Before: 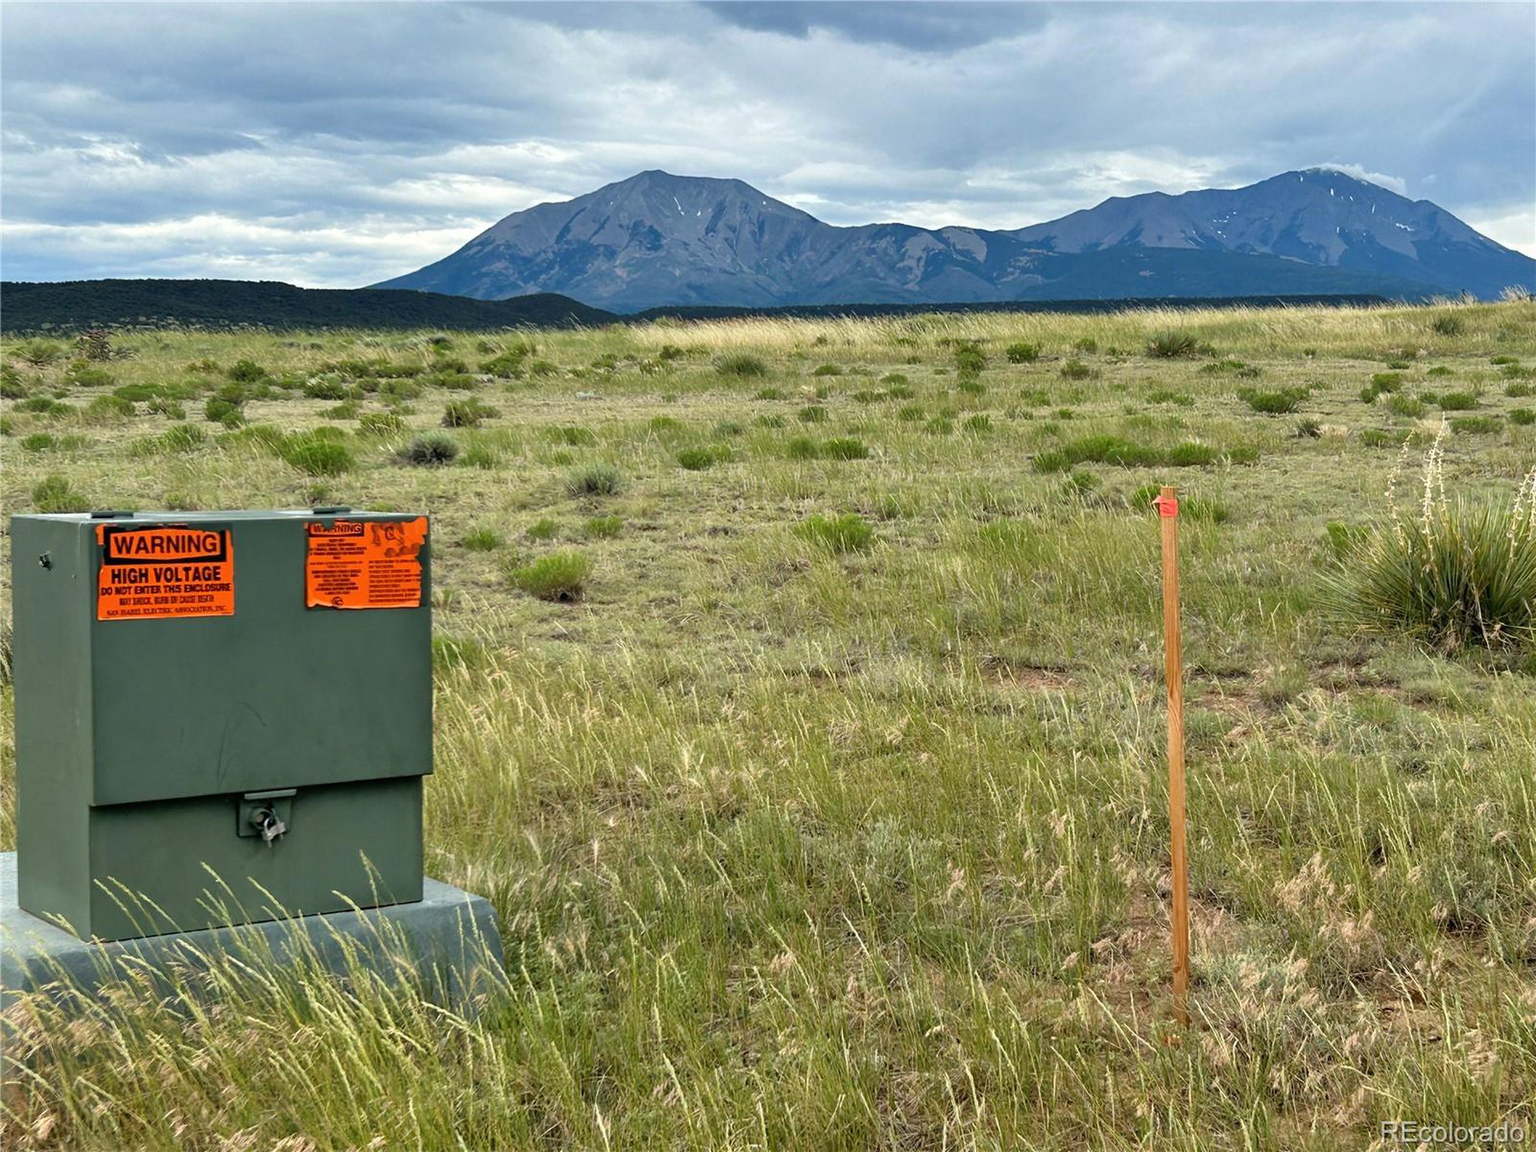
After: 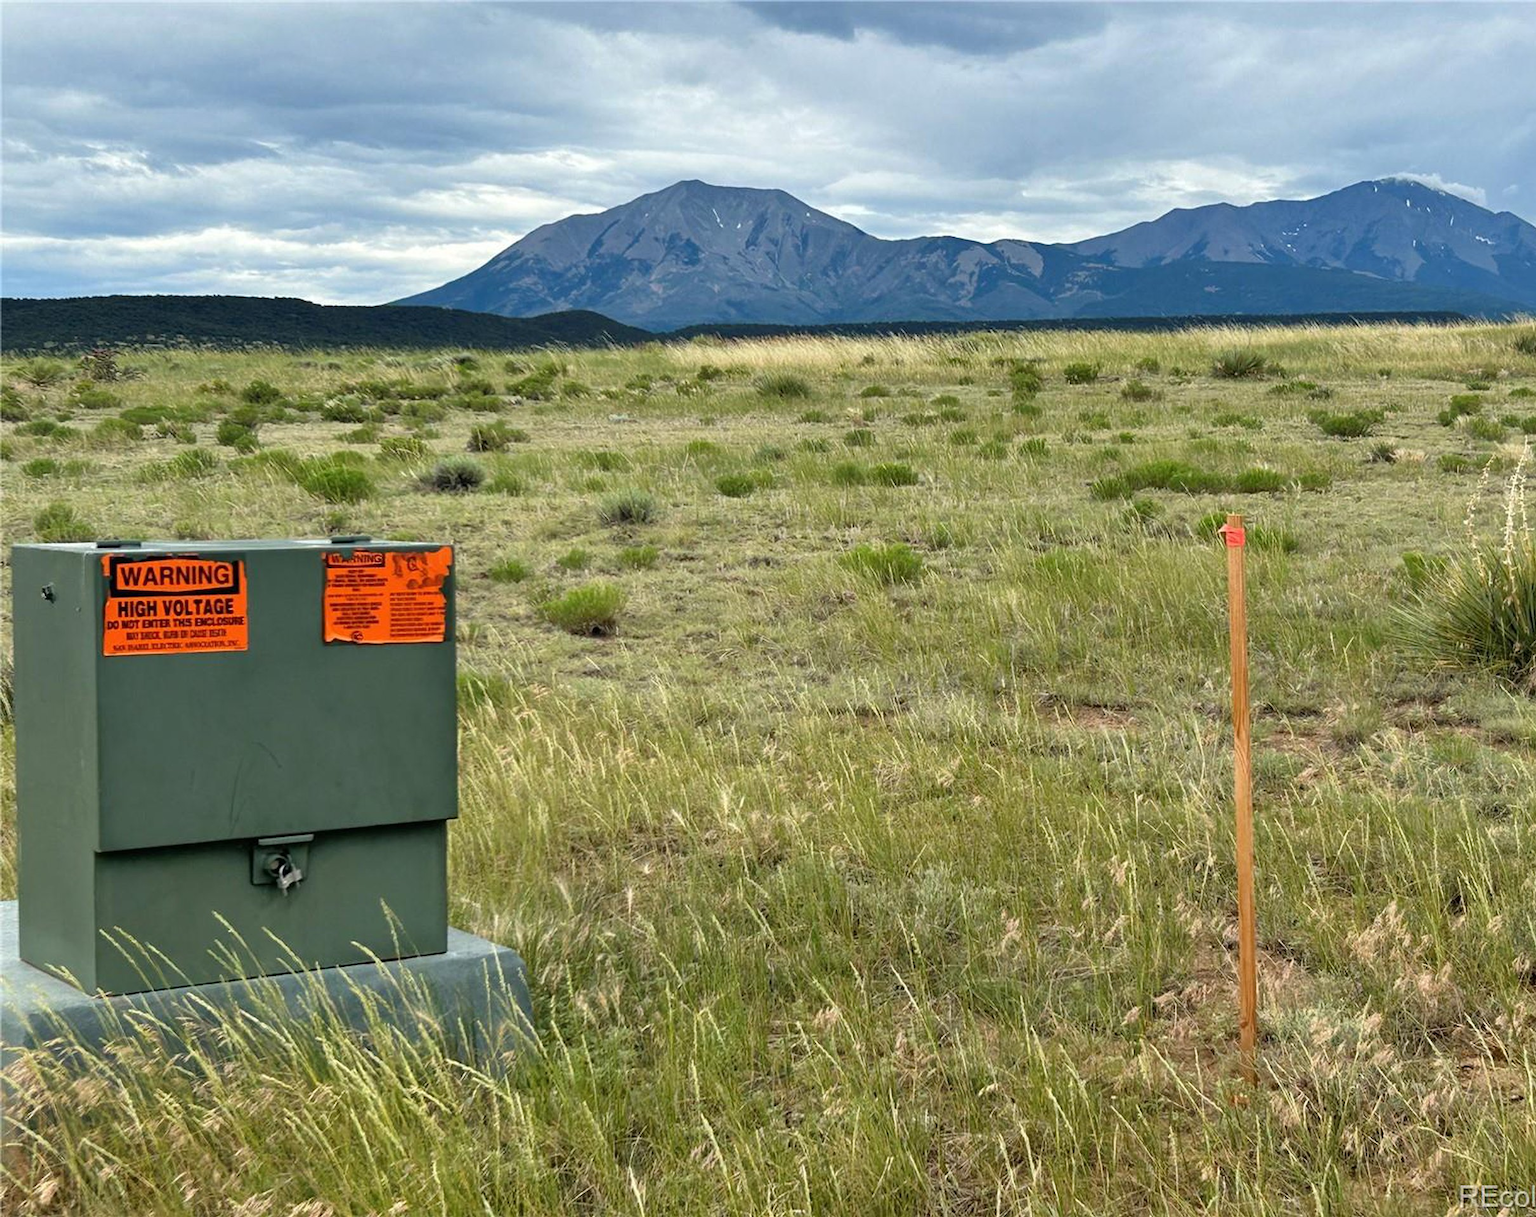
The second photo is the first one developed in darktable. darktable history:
crop and rotate: left 0%, right 5.386%
